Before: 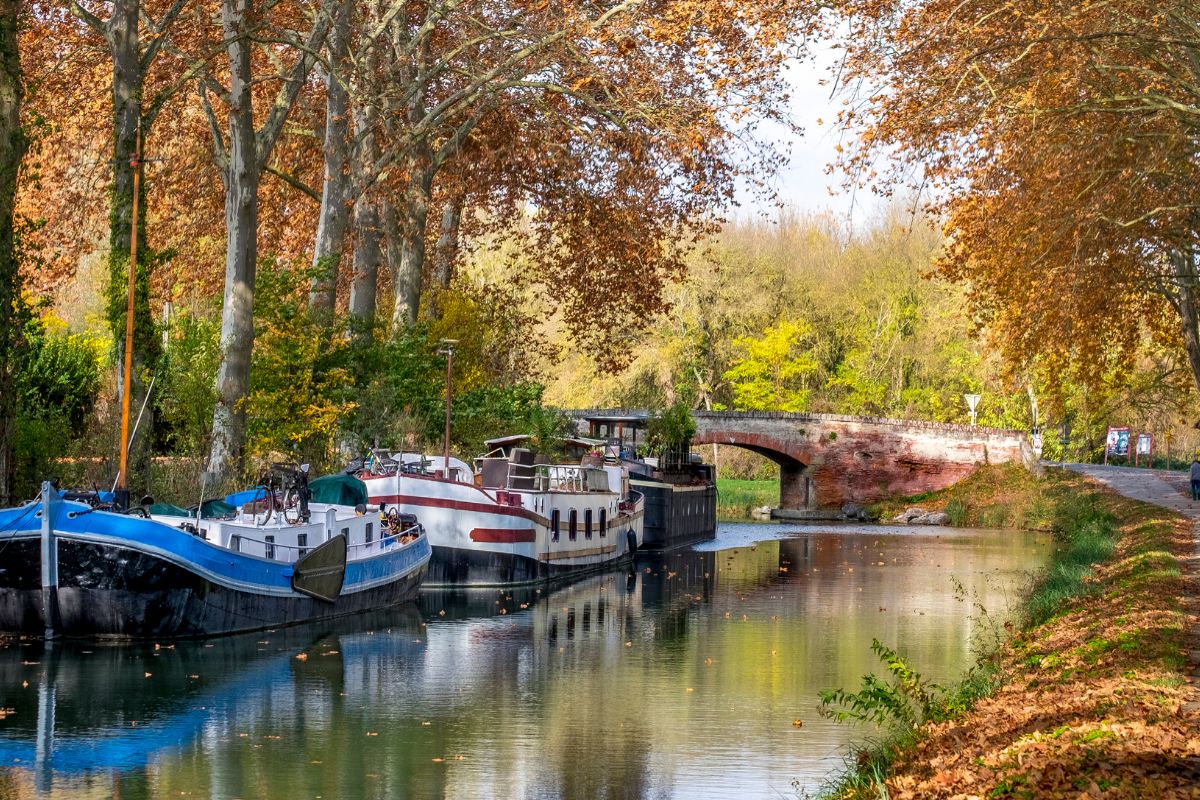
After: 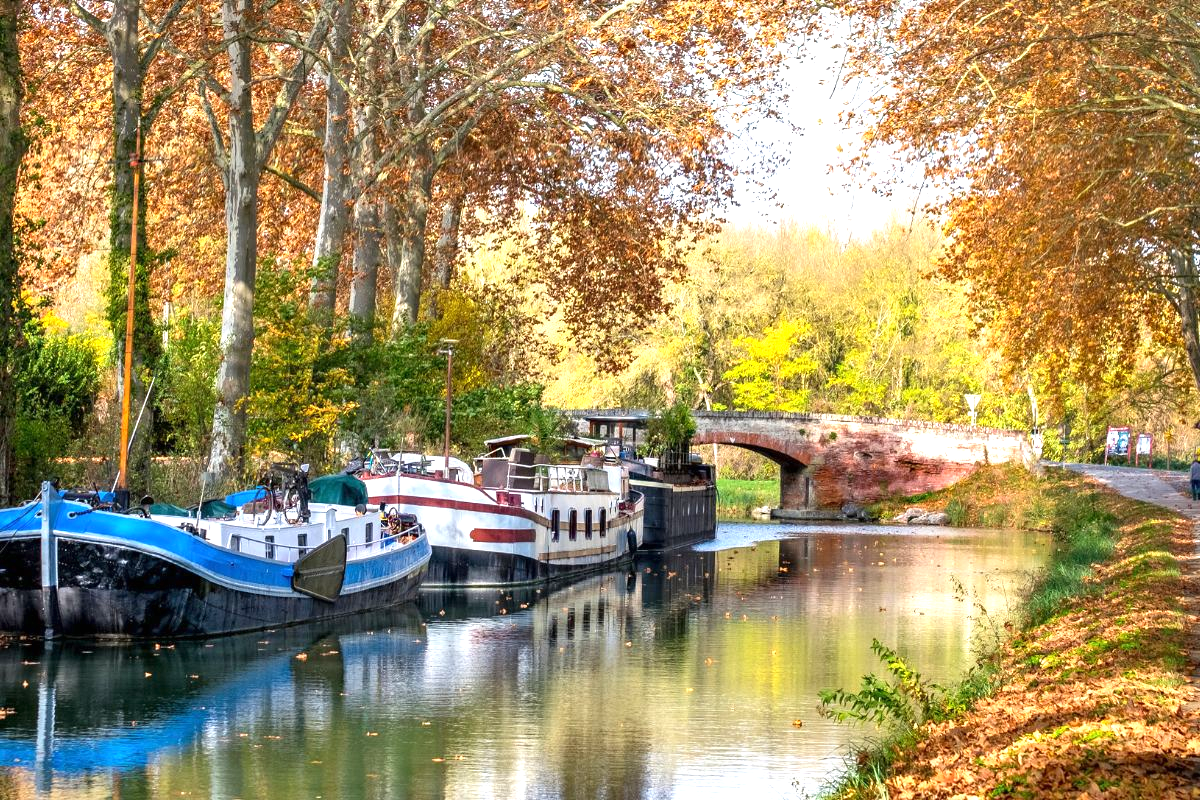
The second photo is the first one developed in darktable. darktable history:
exposure: black level correction 0, exposure 0.863 EV, compensate highlight preservation false
tone equalizer: on, module defaults
